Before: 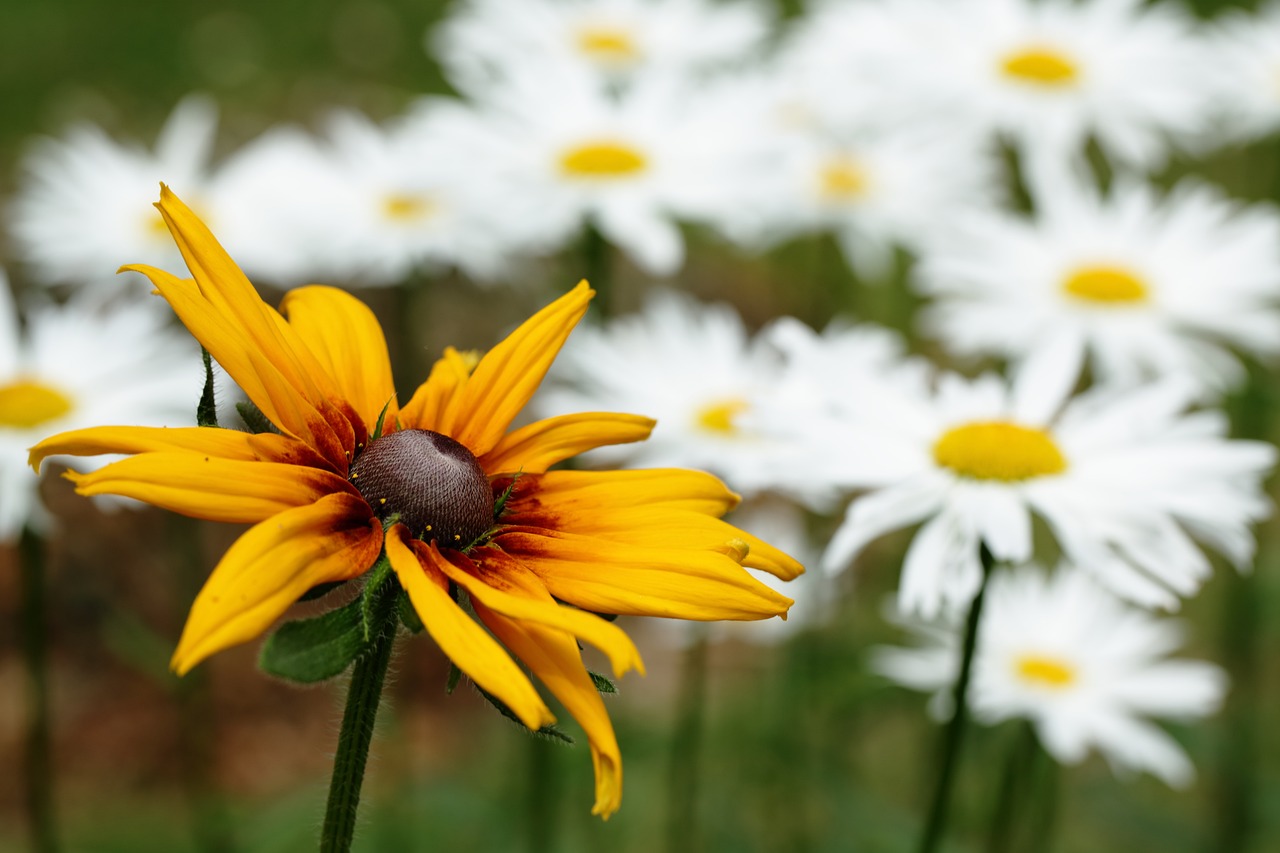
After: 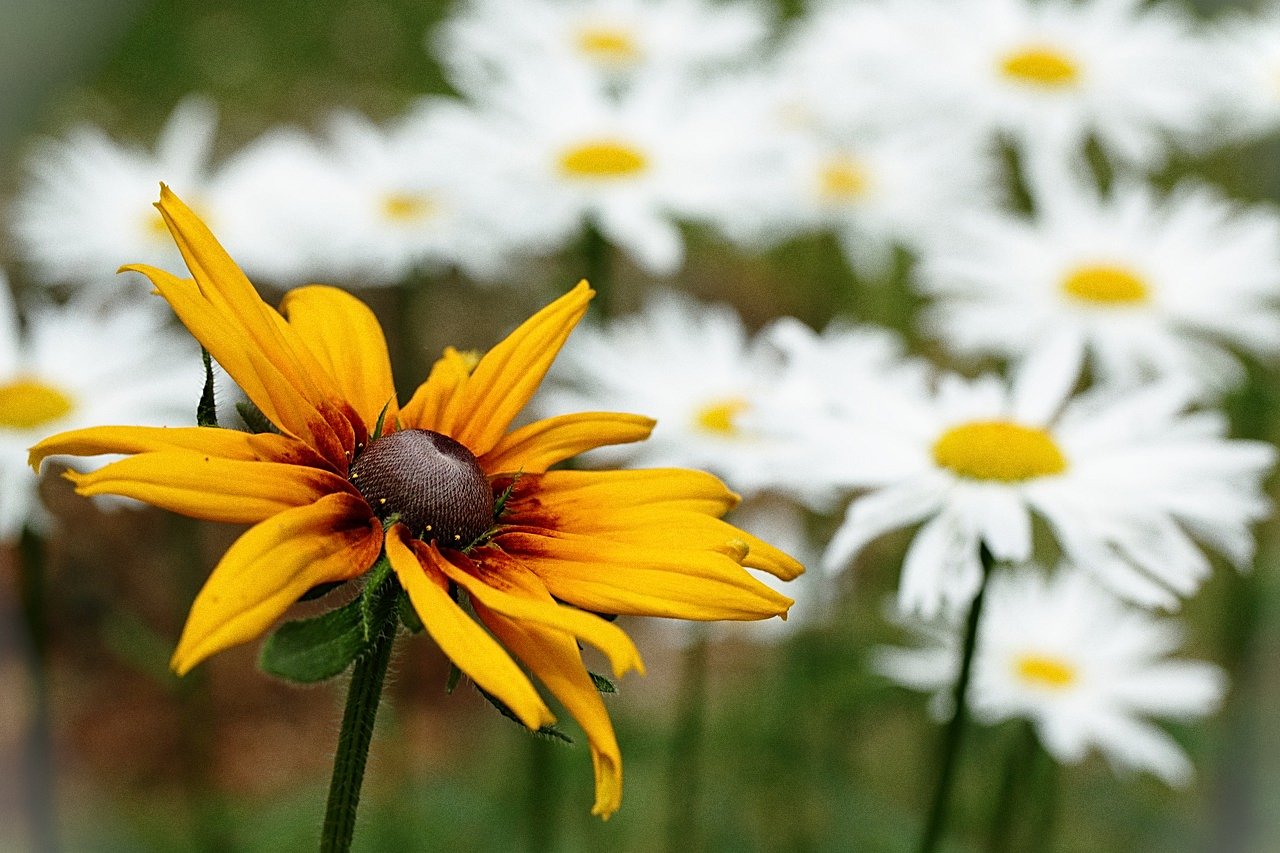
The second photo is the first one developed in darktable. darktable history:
vignetting: fall-off start 100%, brightness 0.3, saturation 0
sharpen: on, module defaults
grain: on, module defaults
